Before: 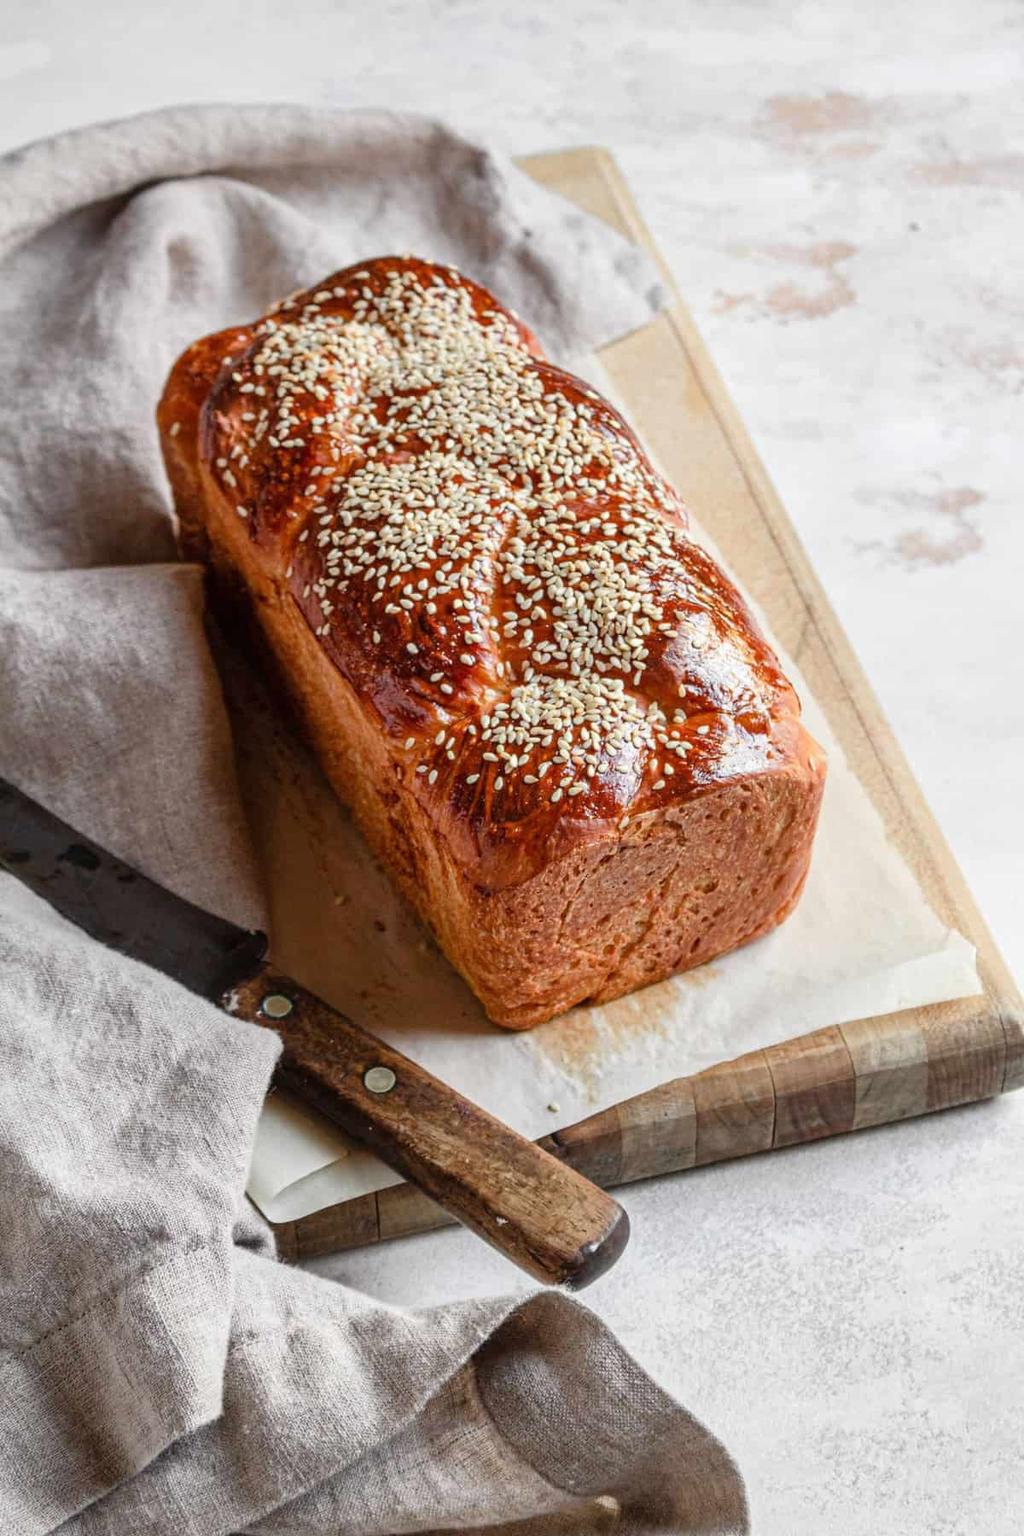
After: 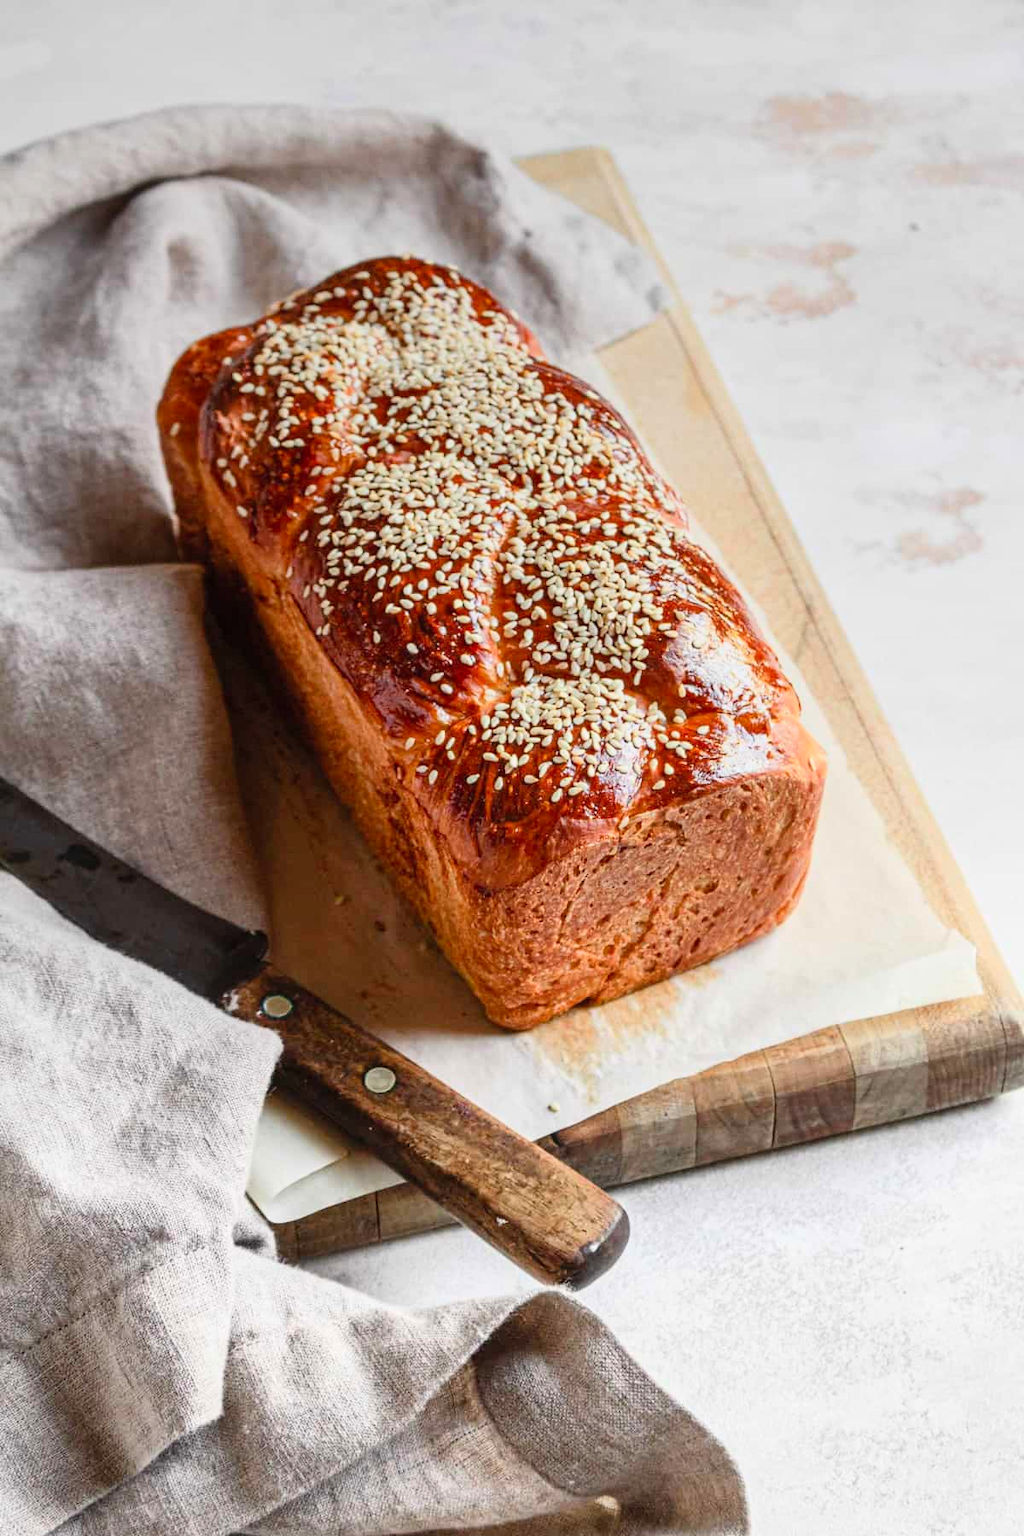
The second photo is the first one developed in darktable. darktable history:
graduated density: on, module defaults
contrast brightness saturation: contrast 0.2, brightness 0.16, saturation 0.22
